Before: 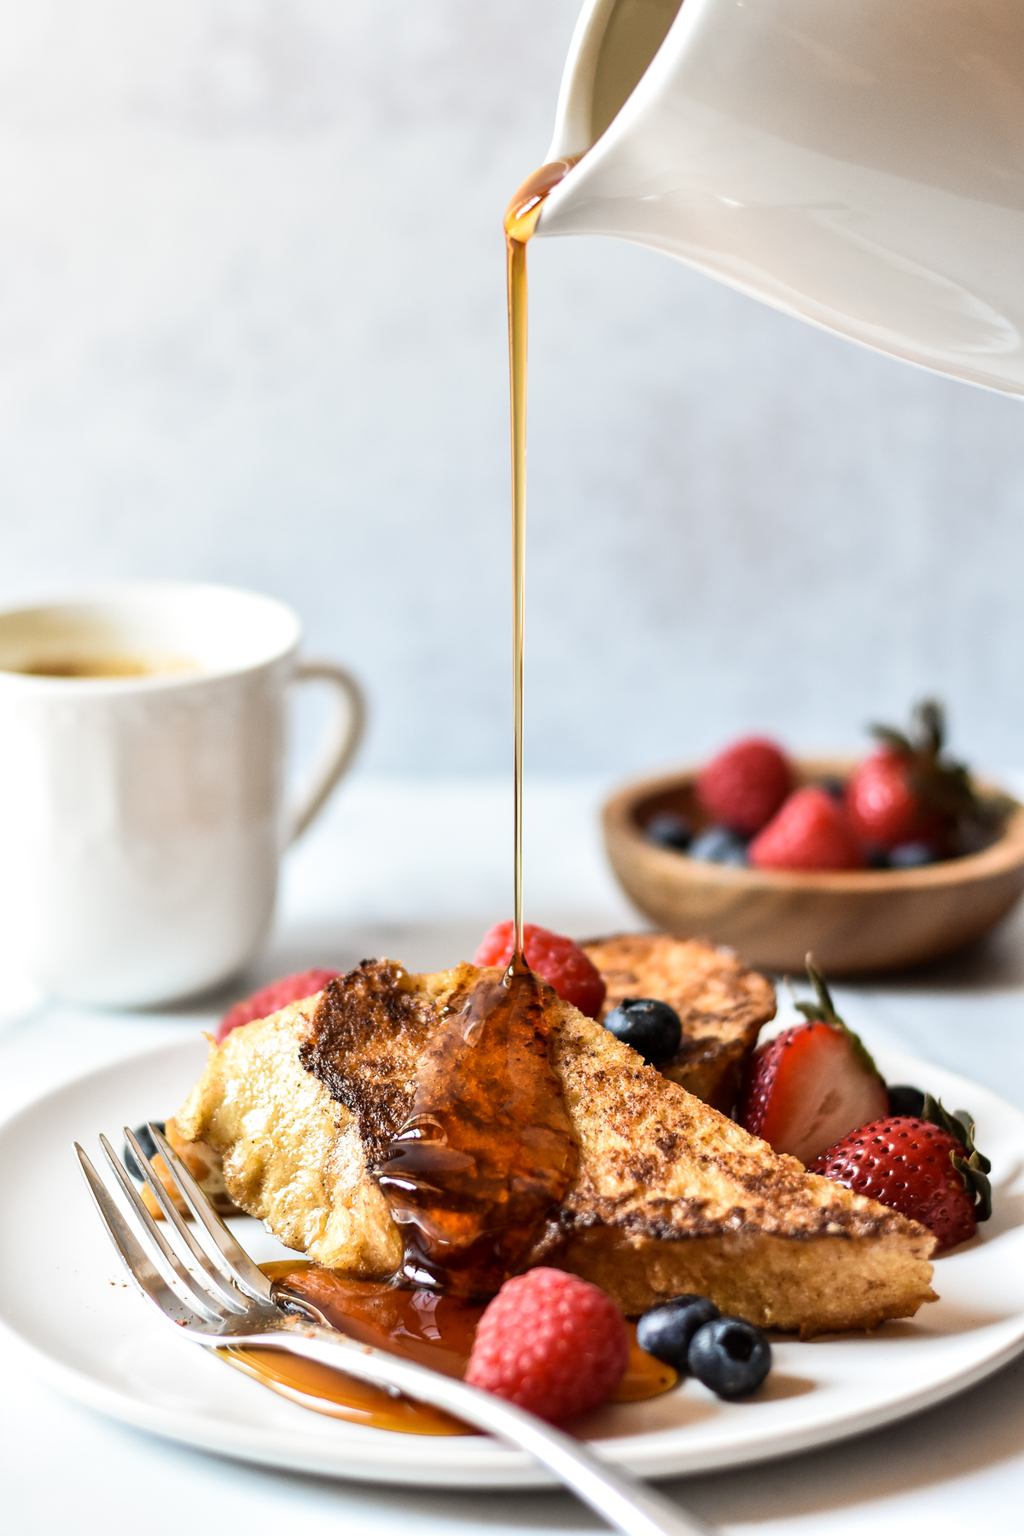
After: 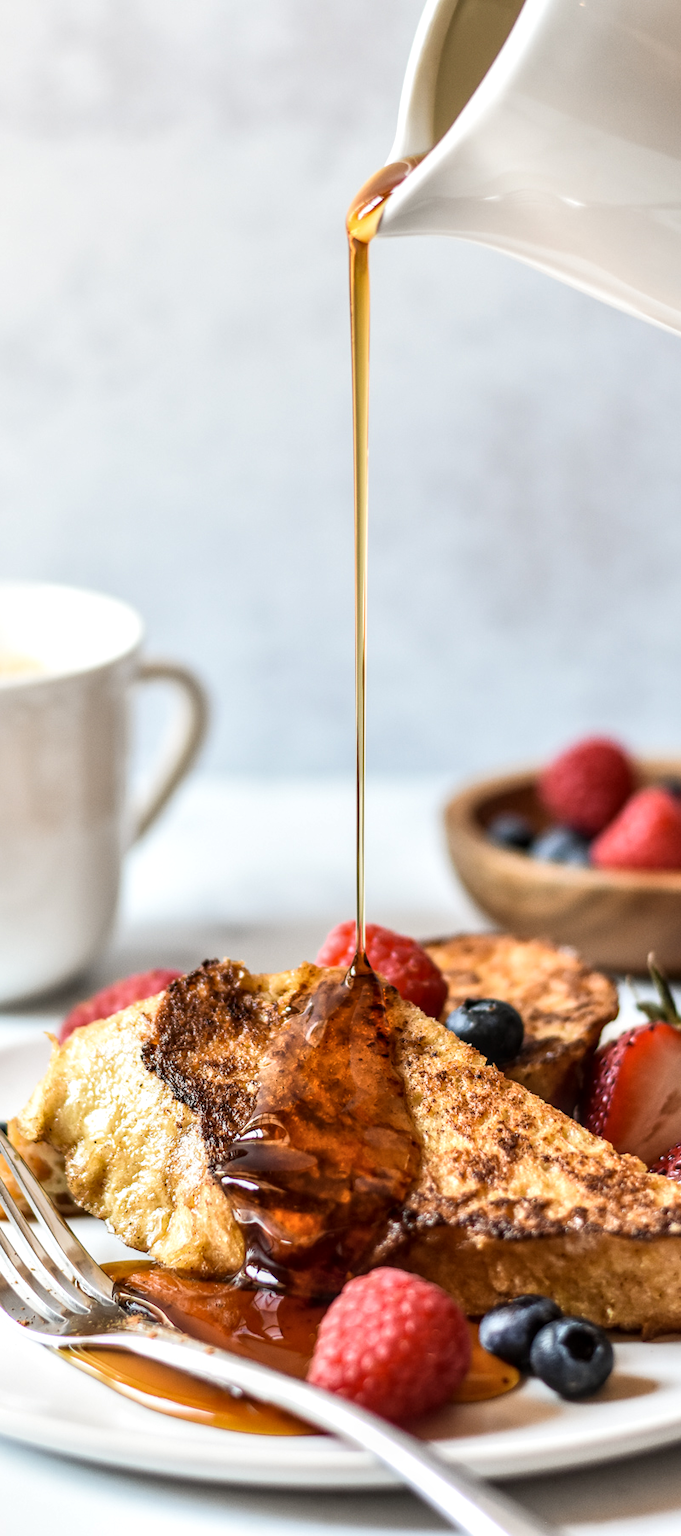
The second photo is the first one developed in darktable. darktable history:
local contrast: on, module defaults
crop and rotate: left 15.47%, right 17.934%
